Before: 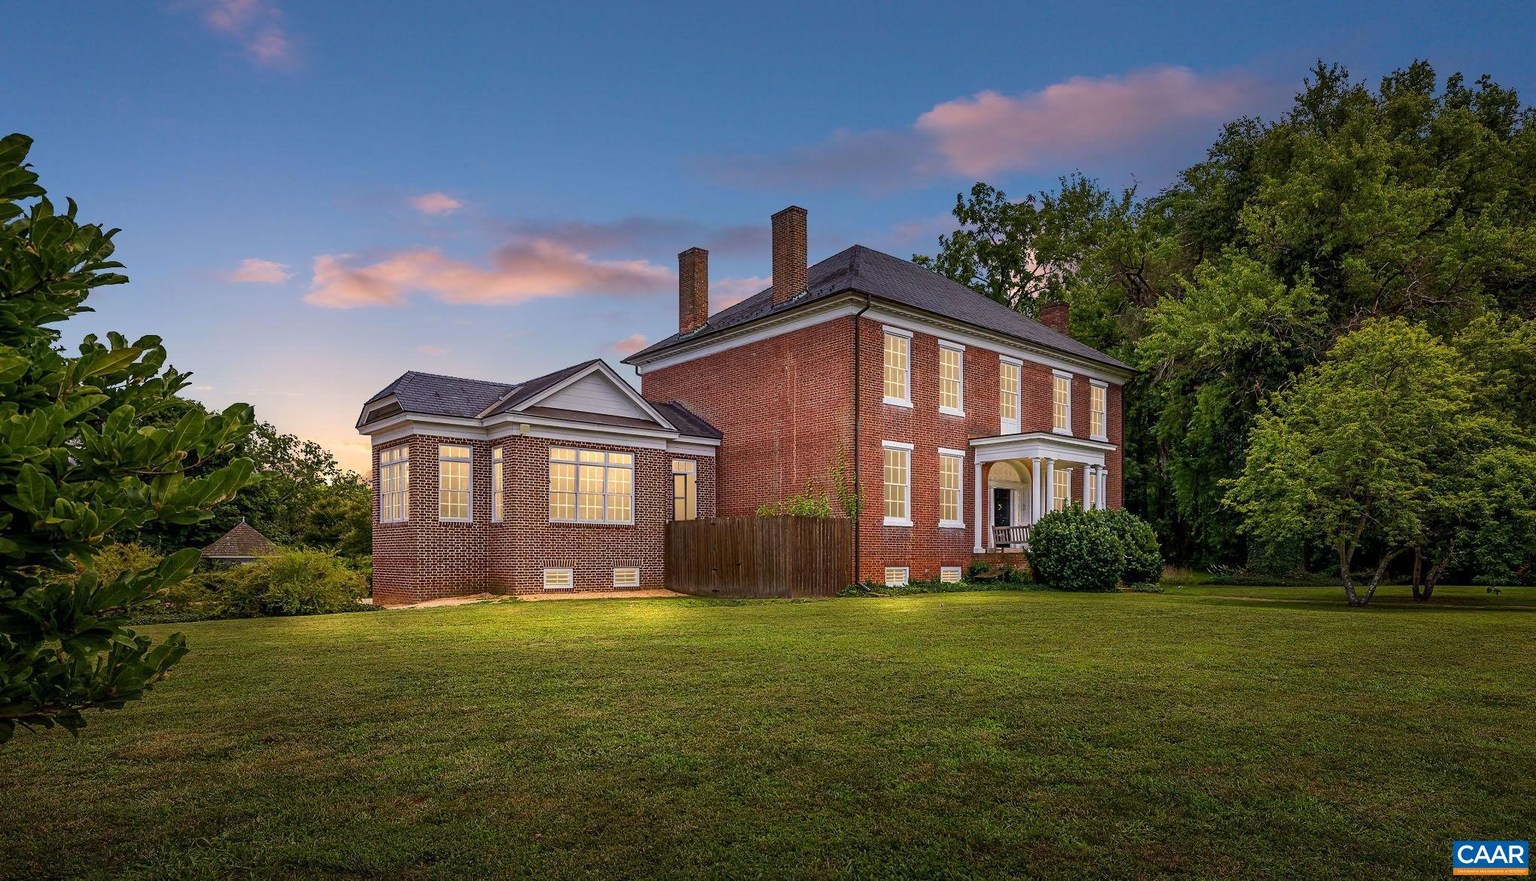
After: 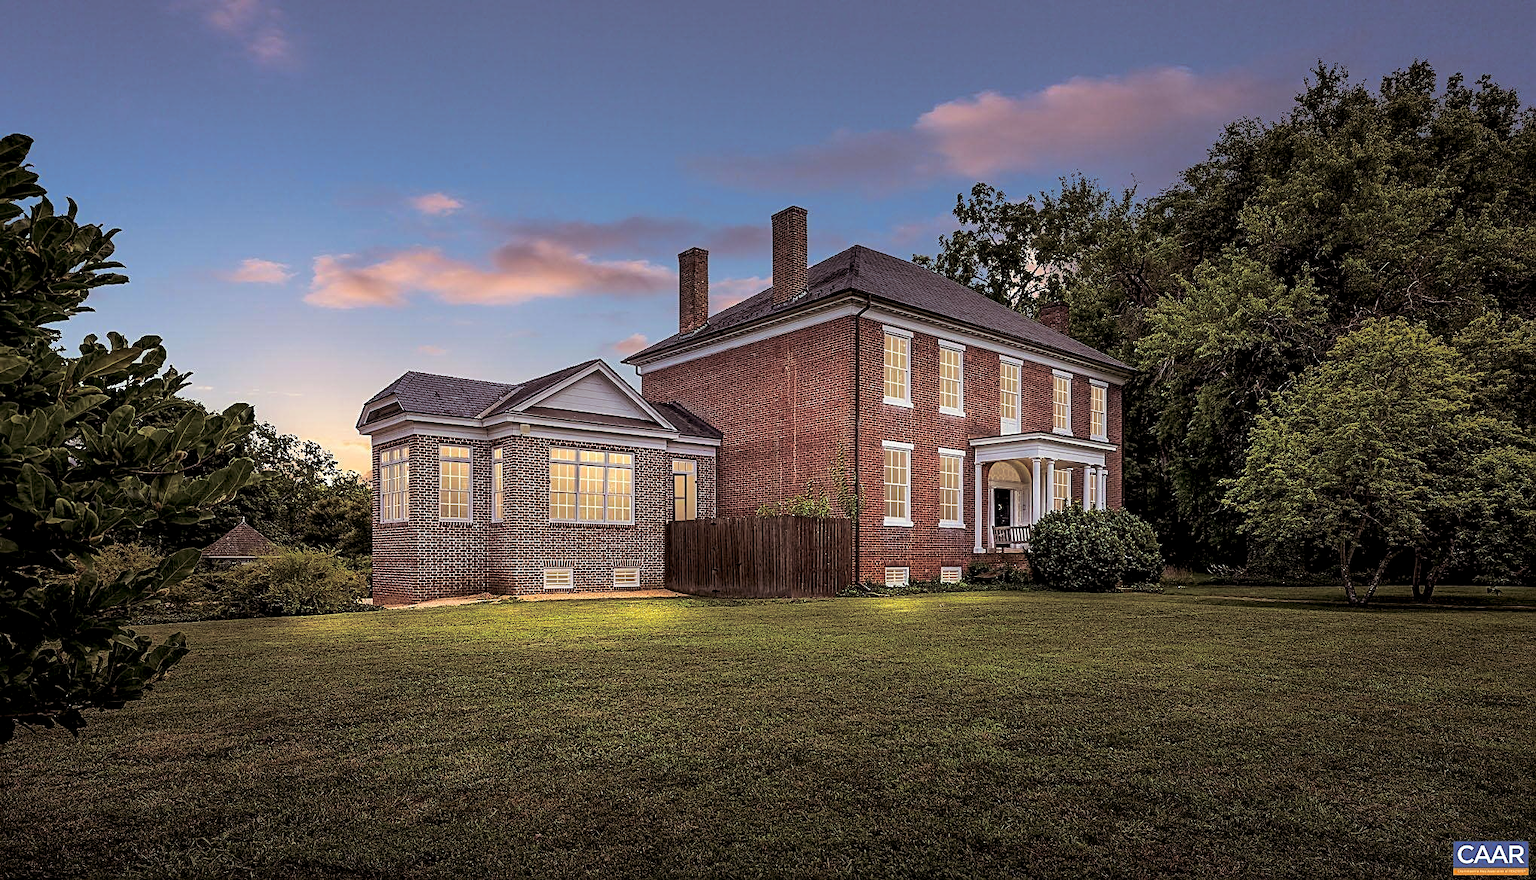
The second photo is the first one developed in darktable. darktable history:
local contrast: highlights 100%, shadows 100%, detail 120%, midtone range 0.2
exposure: black level correction 0.009, compensate highlight preservation false
sharpen: on, module defaults
split-toning: shadows › saturation 0.2
